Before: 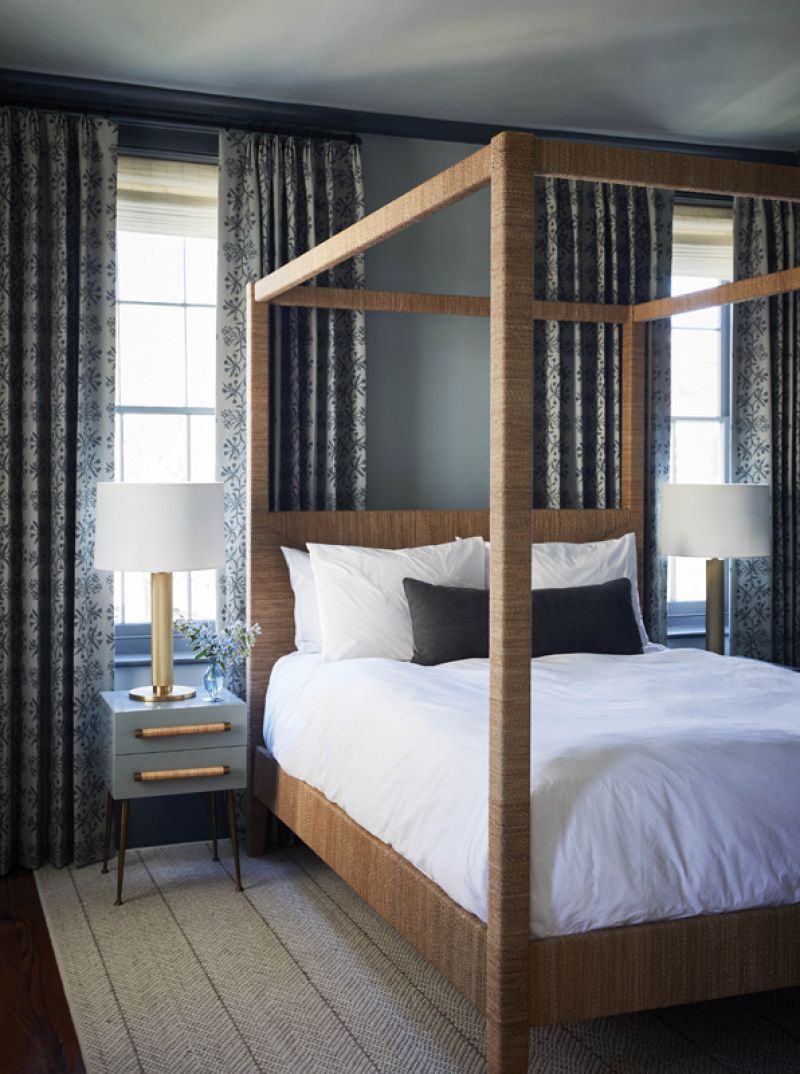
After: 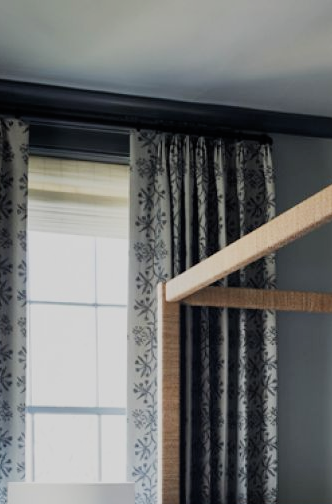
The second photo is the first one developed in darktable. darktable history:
filmic rgb: black relative exposure -7.65 EV, white relative exposure 4.56 EV, hardness 3.61
crop and rotate: left 11.146%, top 0.092%, right 47.313%, bottom 52.964%
